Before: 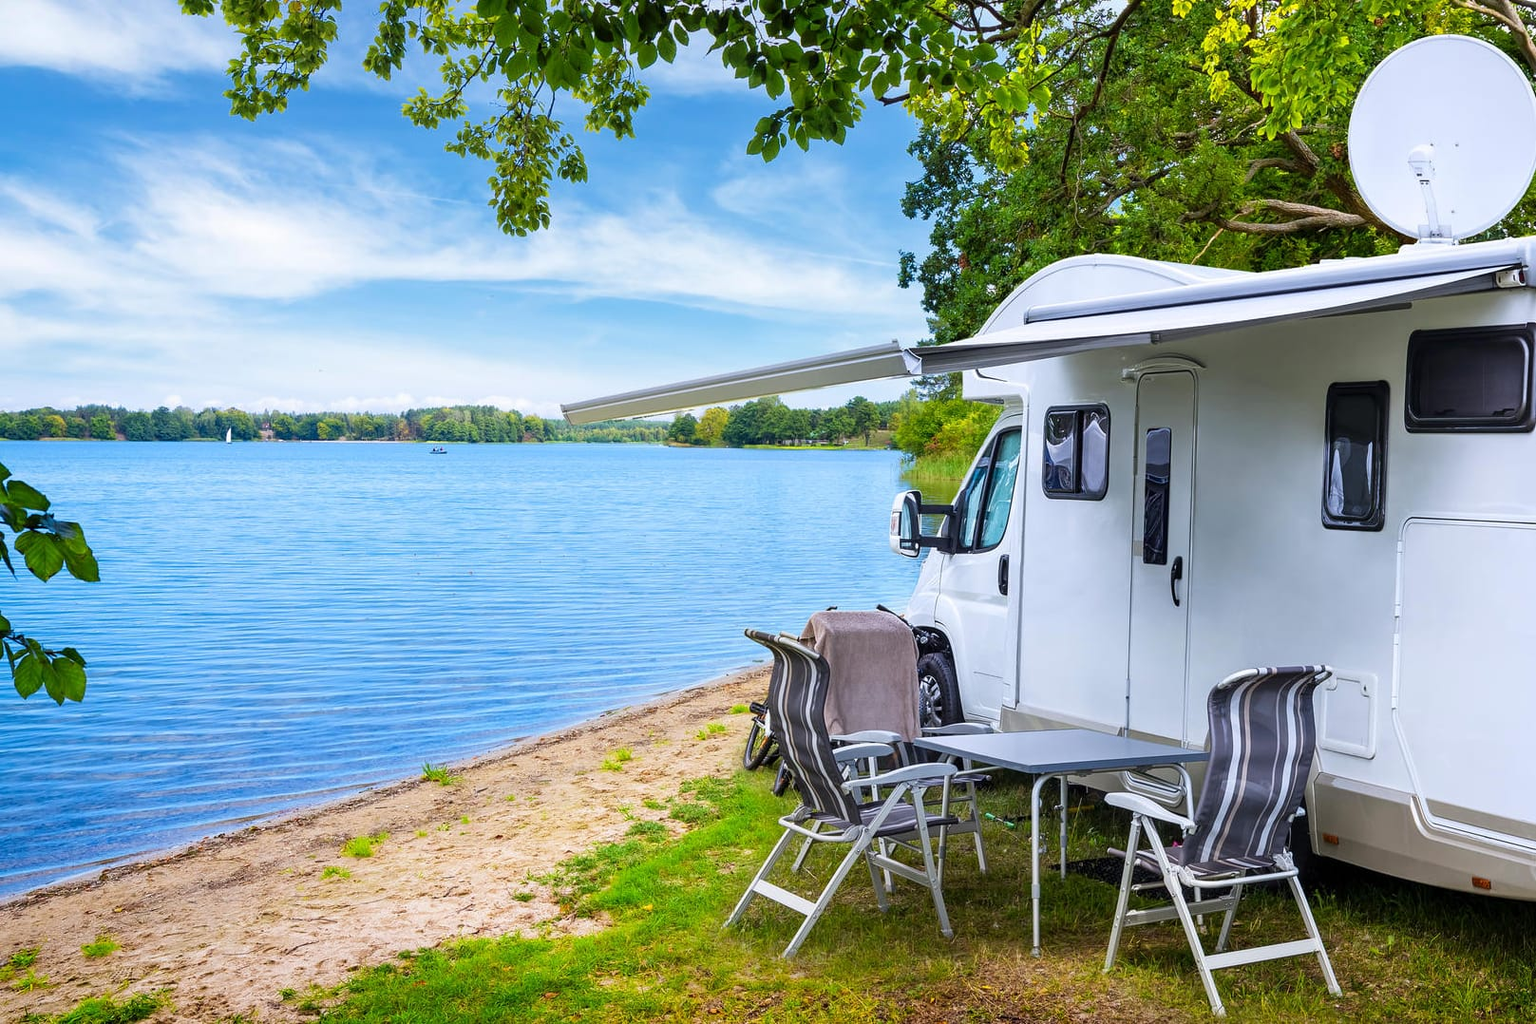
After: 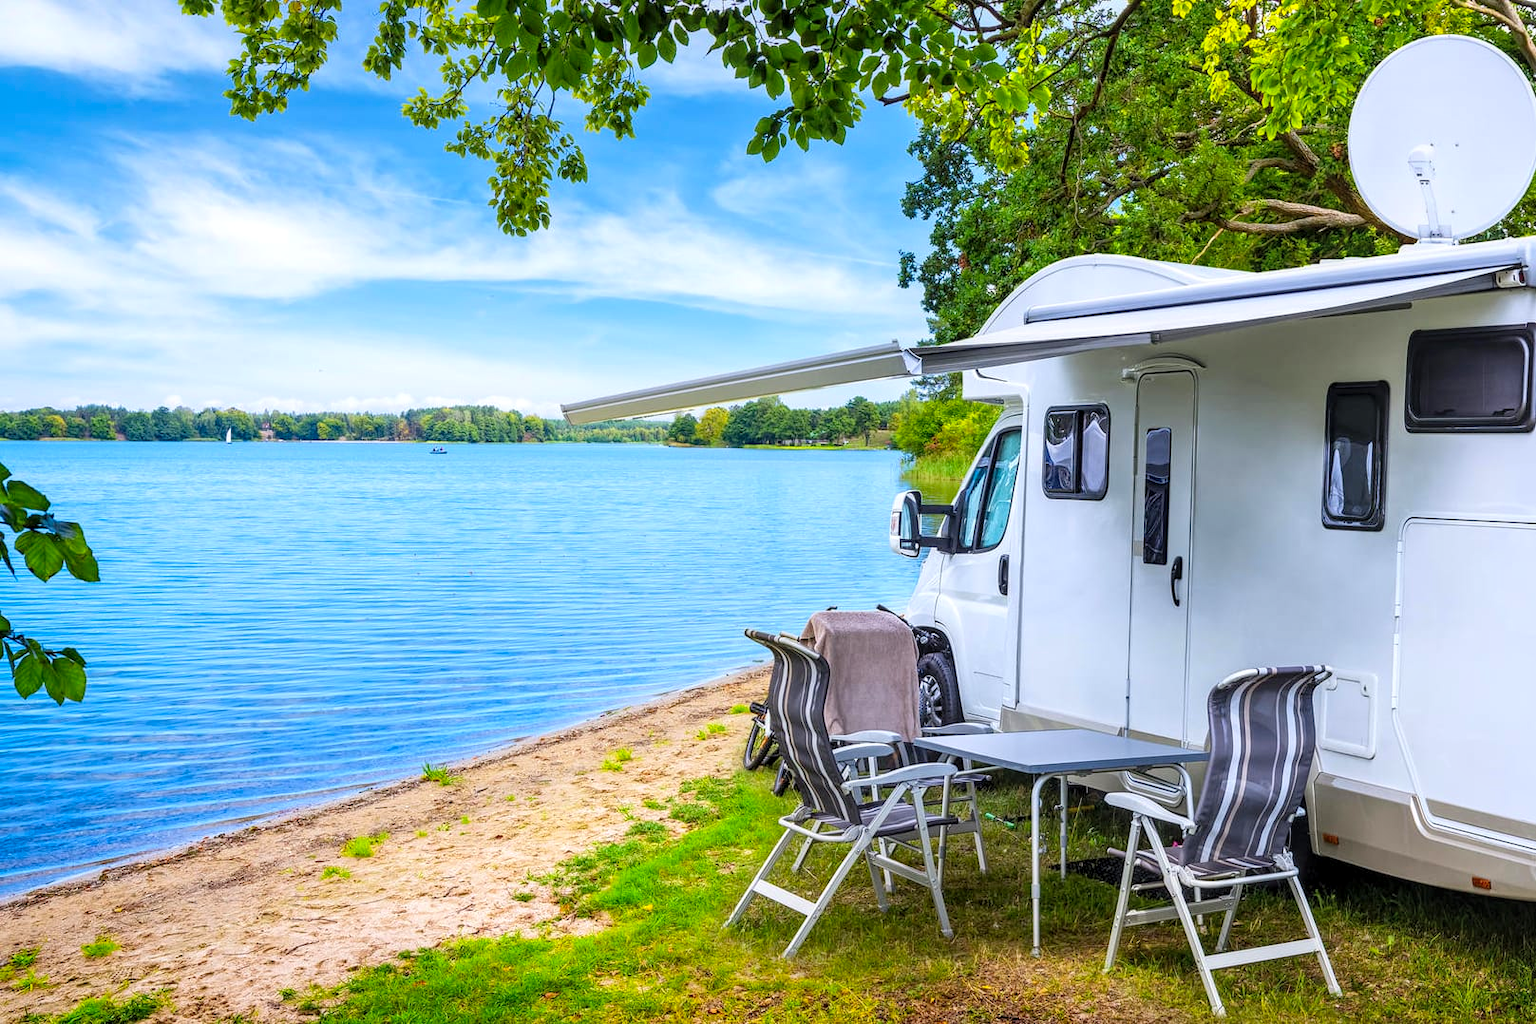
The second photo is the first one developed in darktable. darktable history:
contrast brightness saturation: contrast 0.072, brightness 0.082, saturation 0.179
local contrast: on, module defaults
